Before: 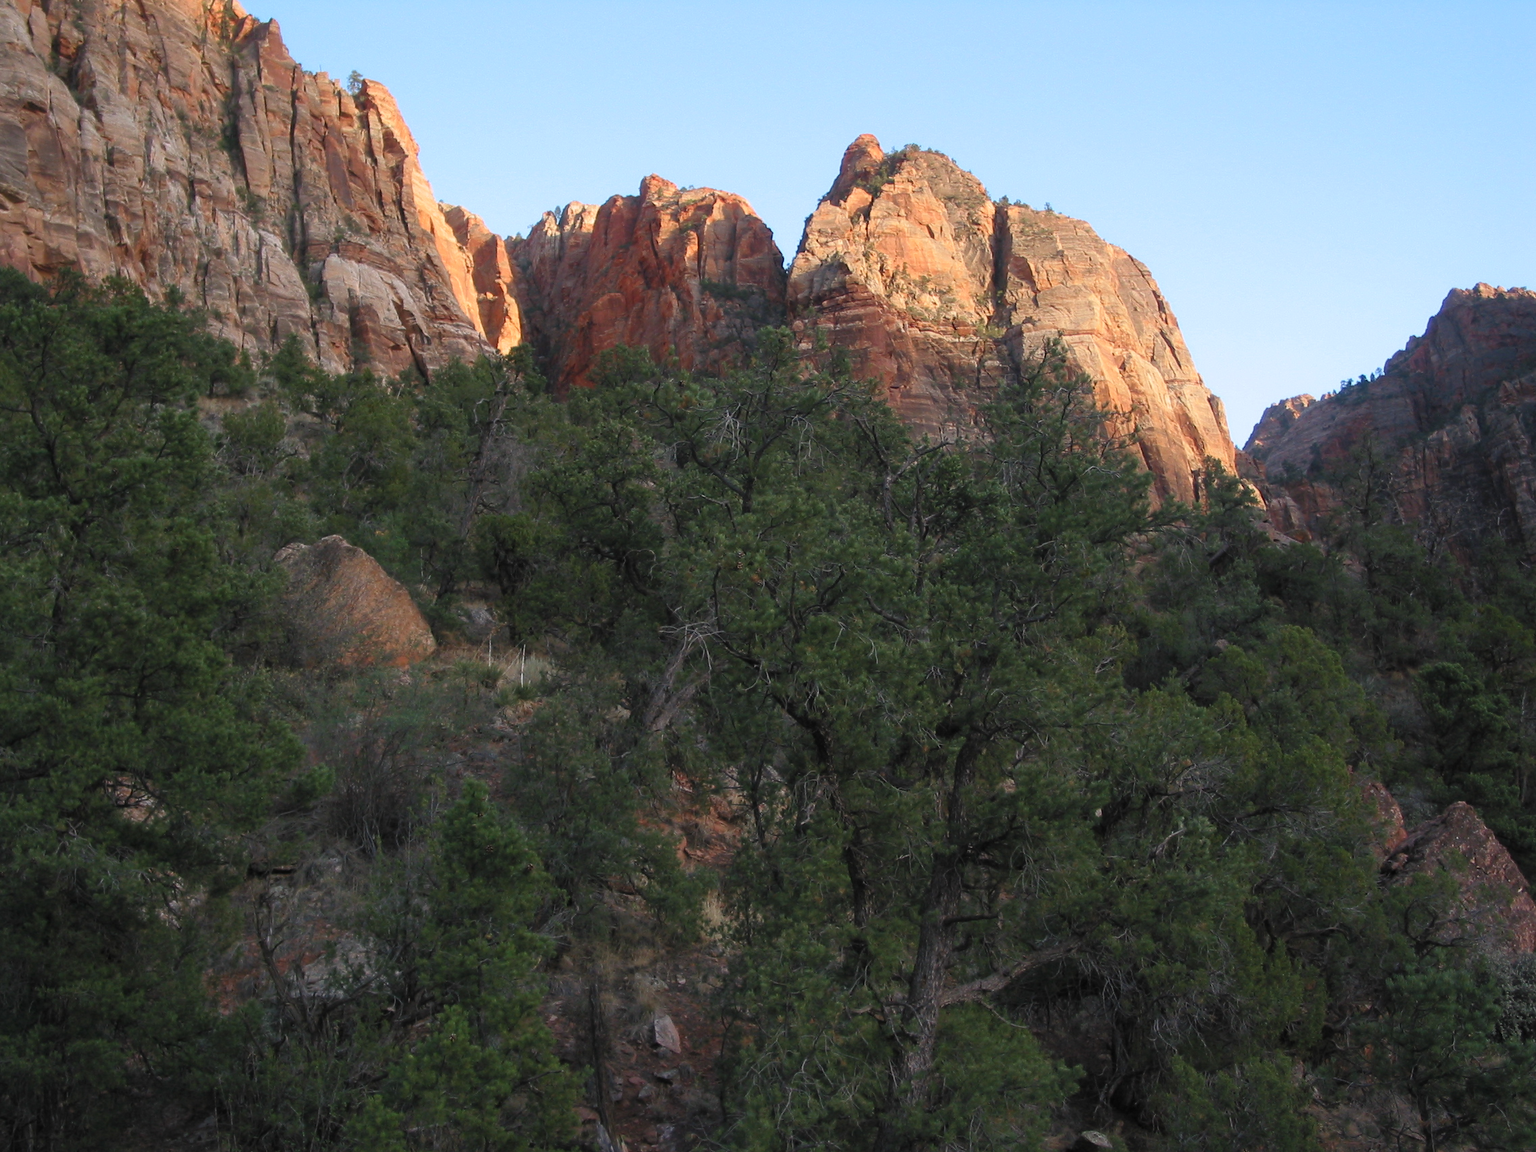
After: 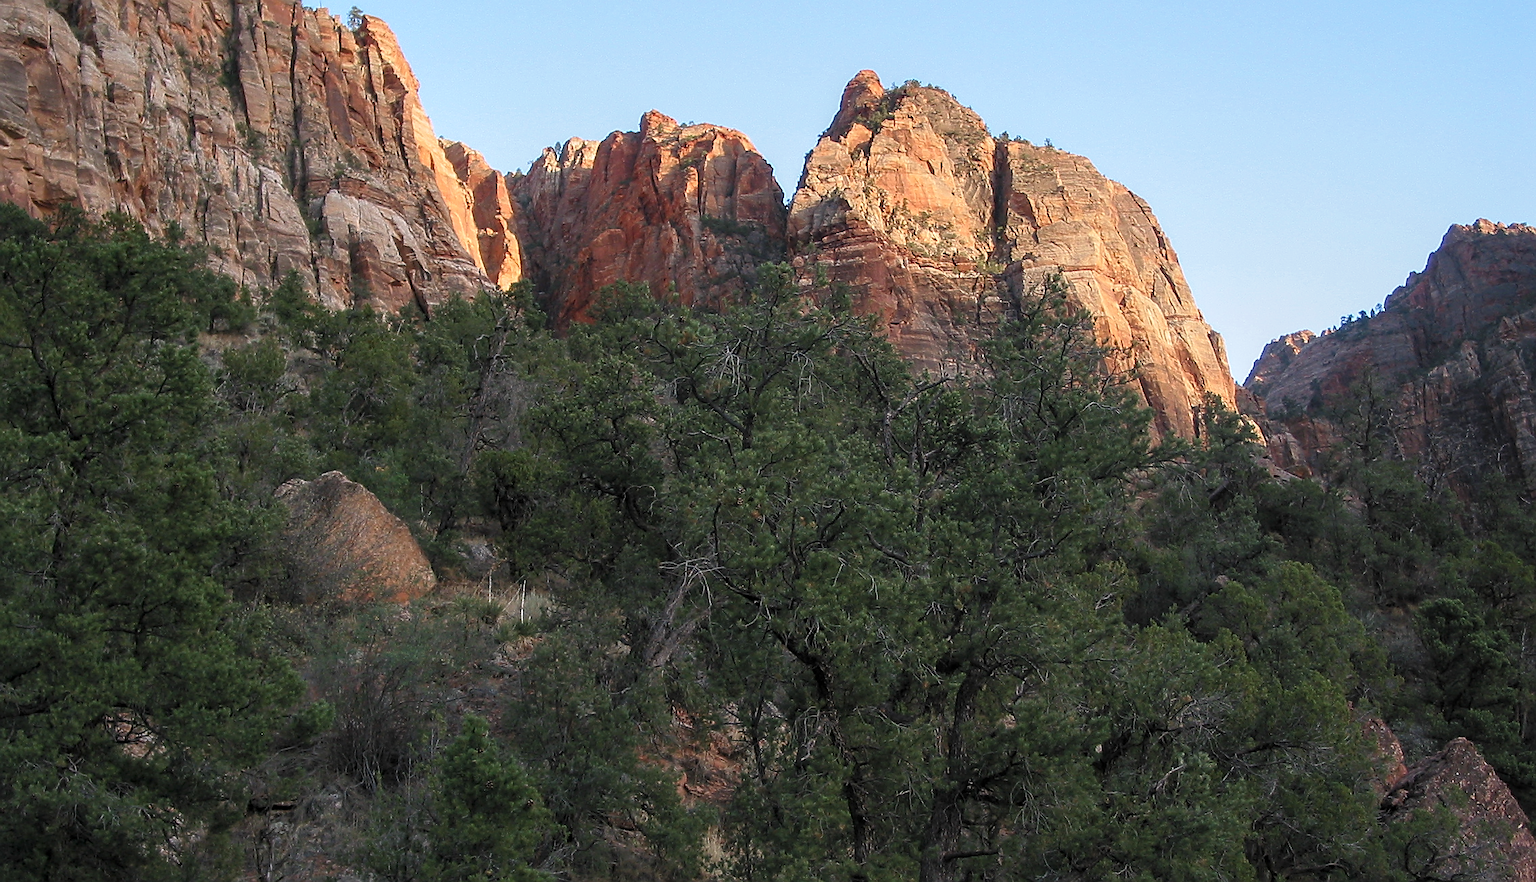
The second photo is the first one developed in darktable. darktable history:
local contrast: on, module defaults
crop: top 5.618%, bottom 17.795%
sharpen: radius 1.419, amount 1.235, threshold 0.641
